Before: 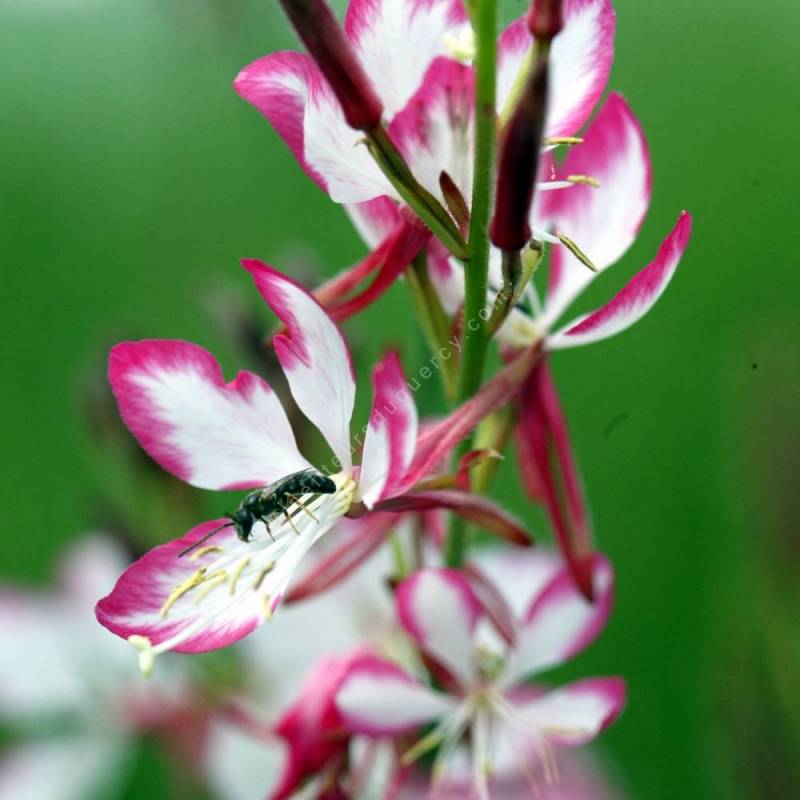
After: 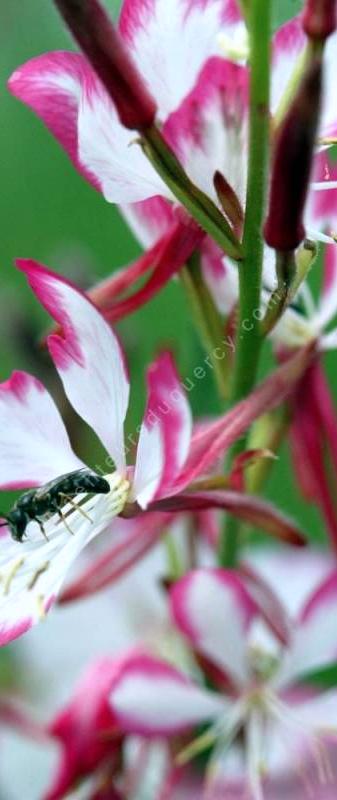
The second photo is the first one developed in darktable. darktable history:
color correction: highlights a* -0.663, highlights b* -9.08
crop: left 28.319%, right 29.432%
